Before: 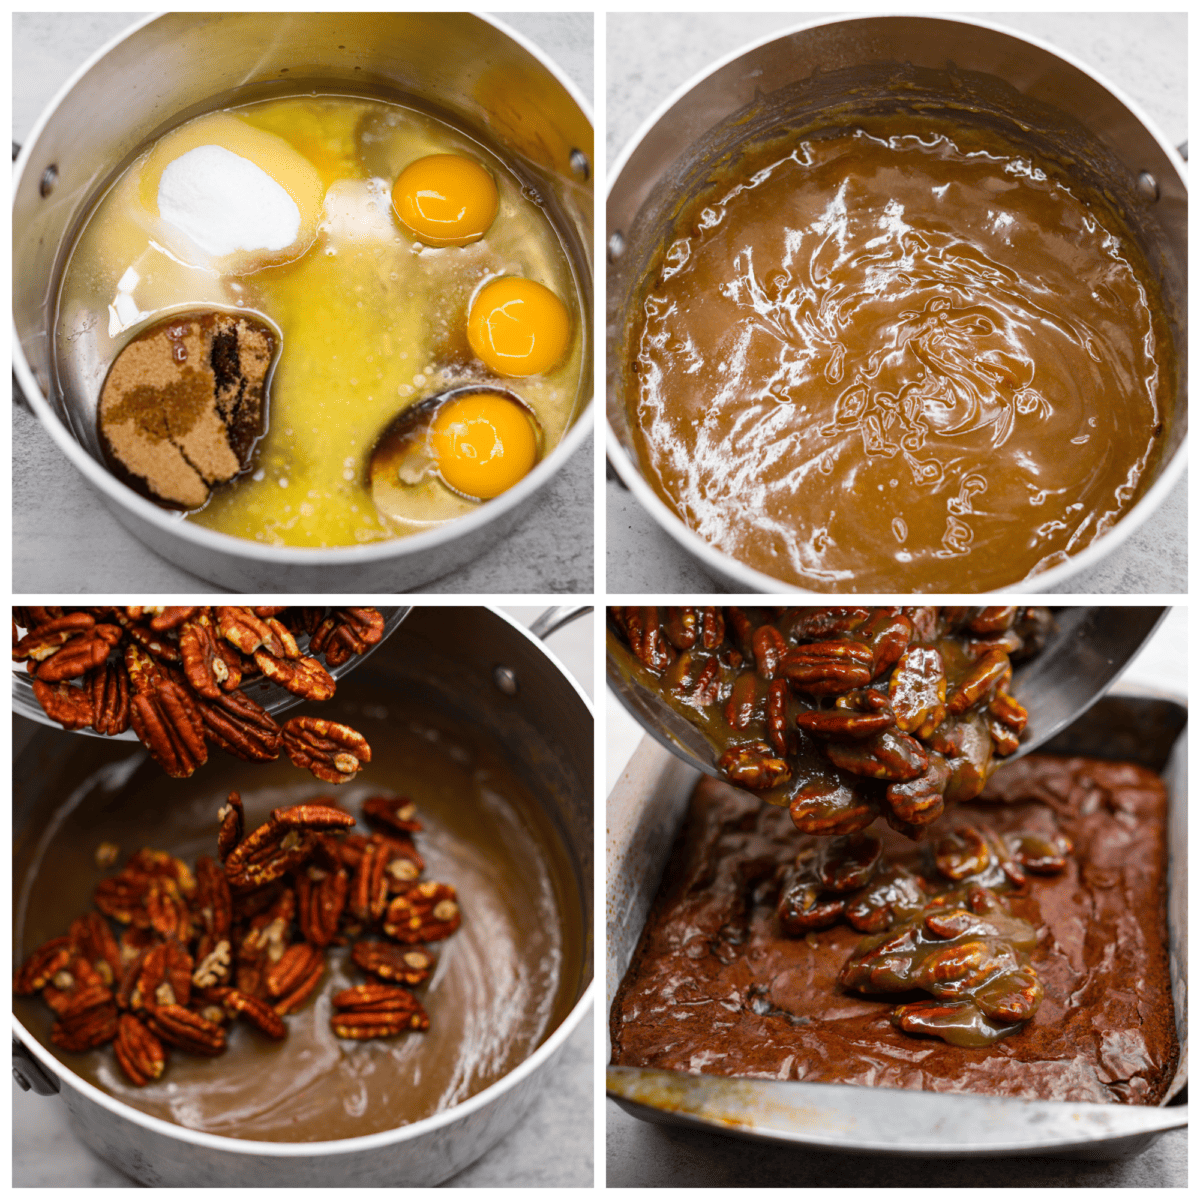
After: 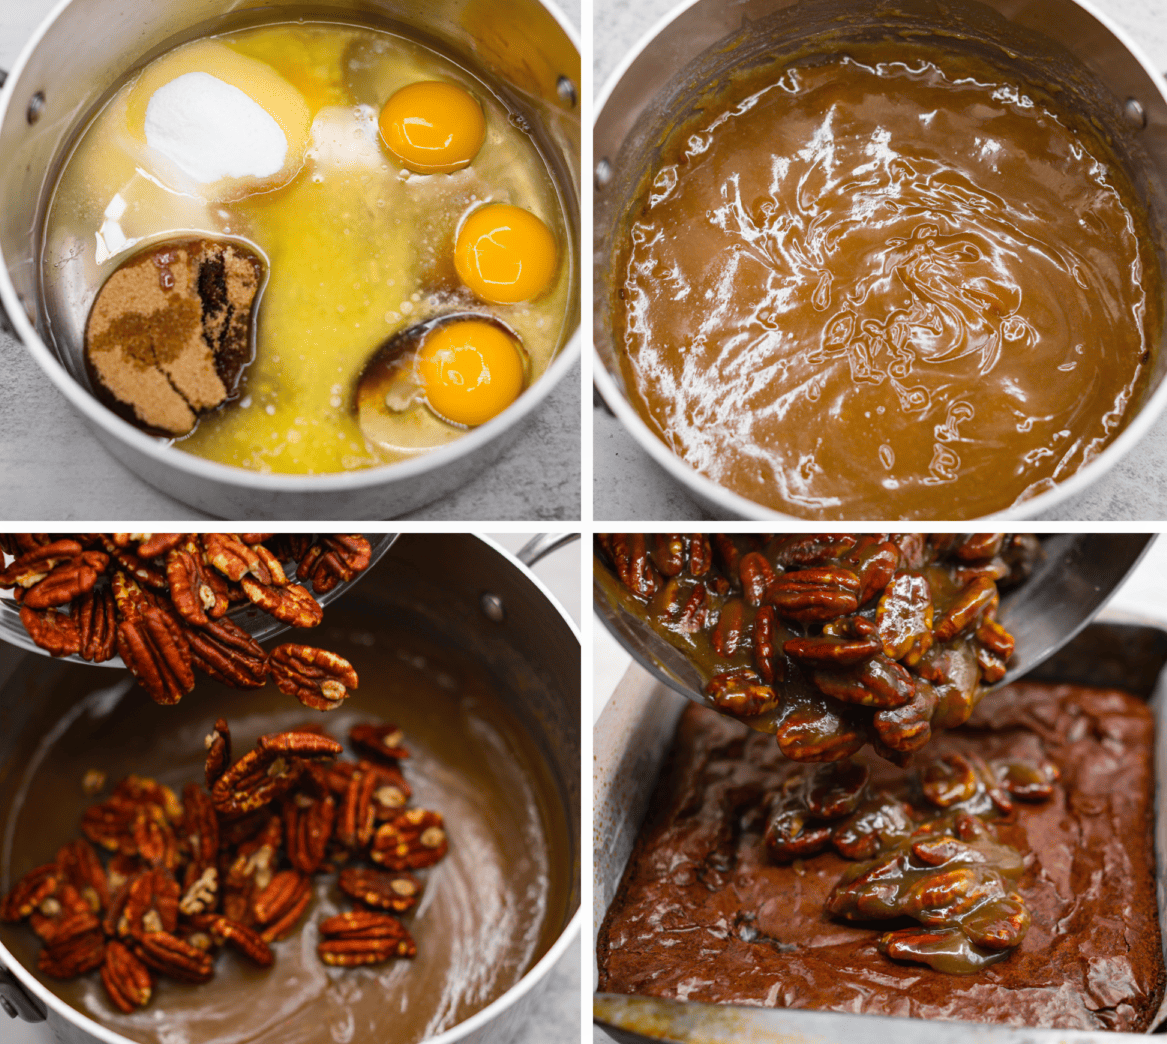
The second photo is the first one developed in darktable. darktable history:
crop: left 1.118%, top 6.166%, right 1.565%, bottom 6.77%
local contrast: mode bilateral grid, contrast 99, coarseness 99, detail 90%, midtone range 0.2
